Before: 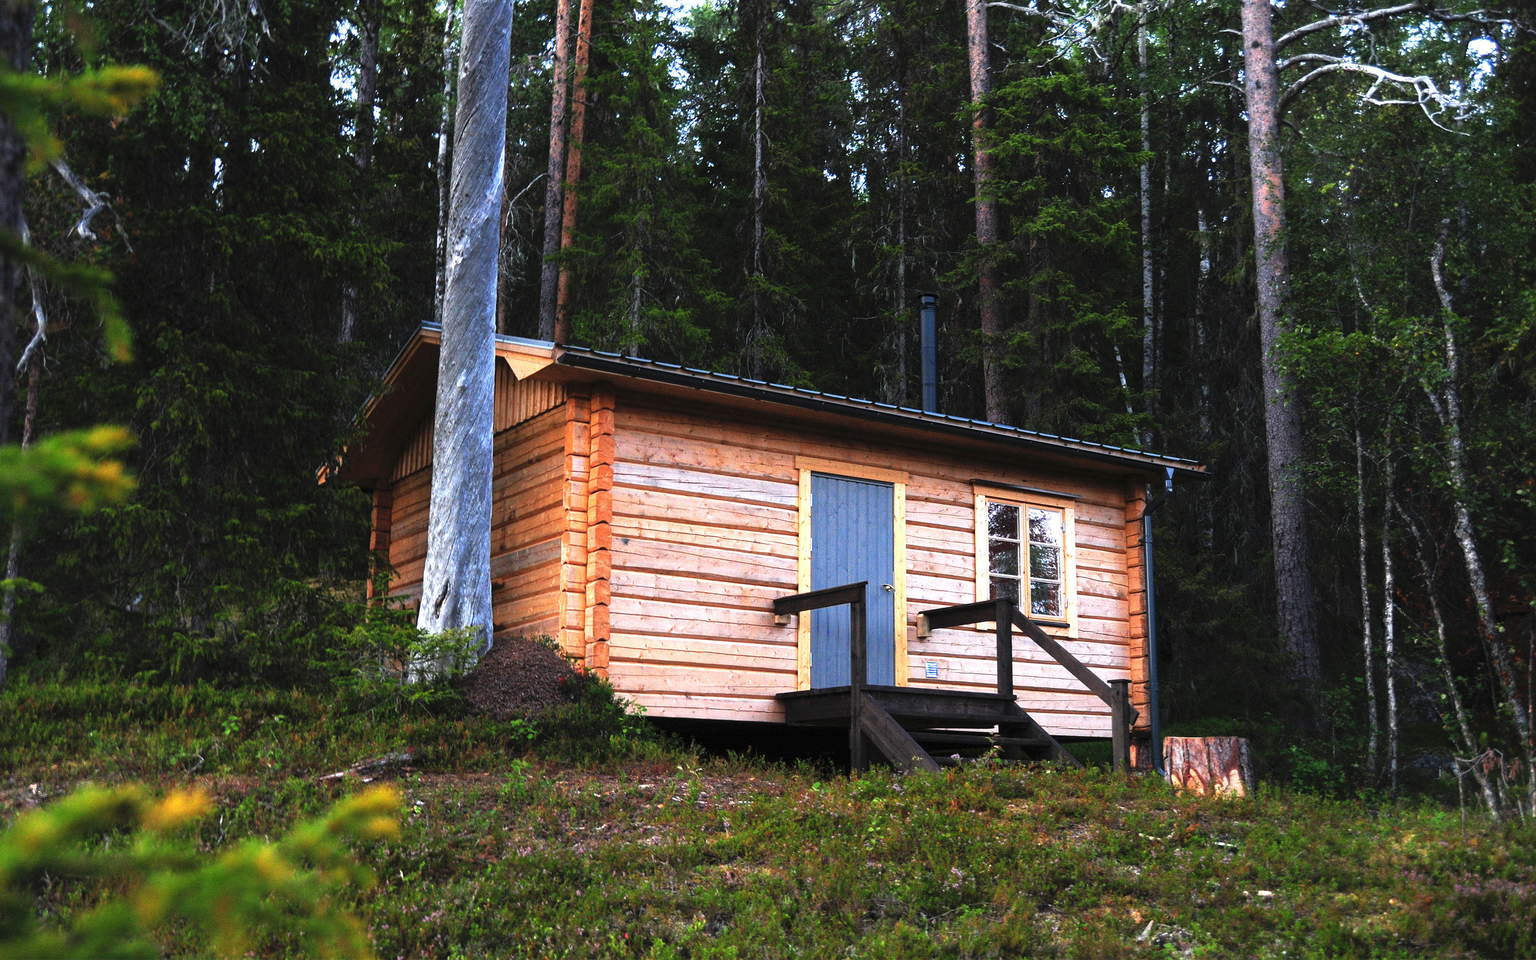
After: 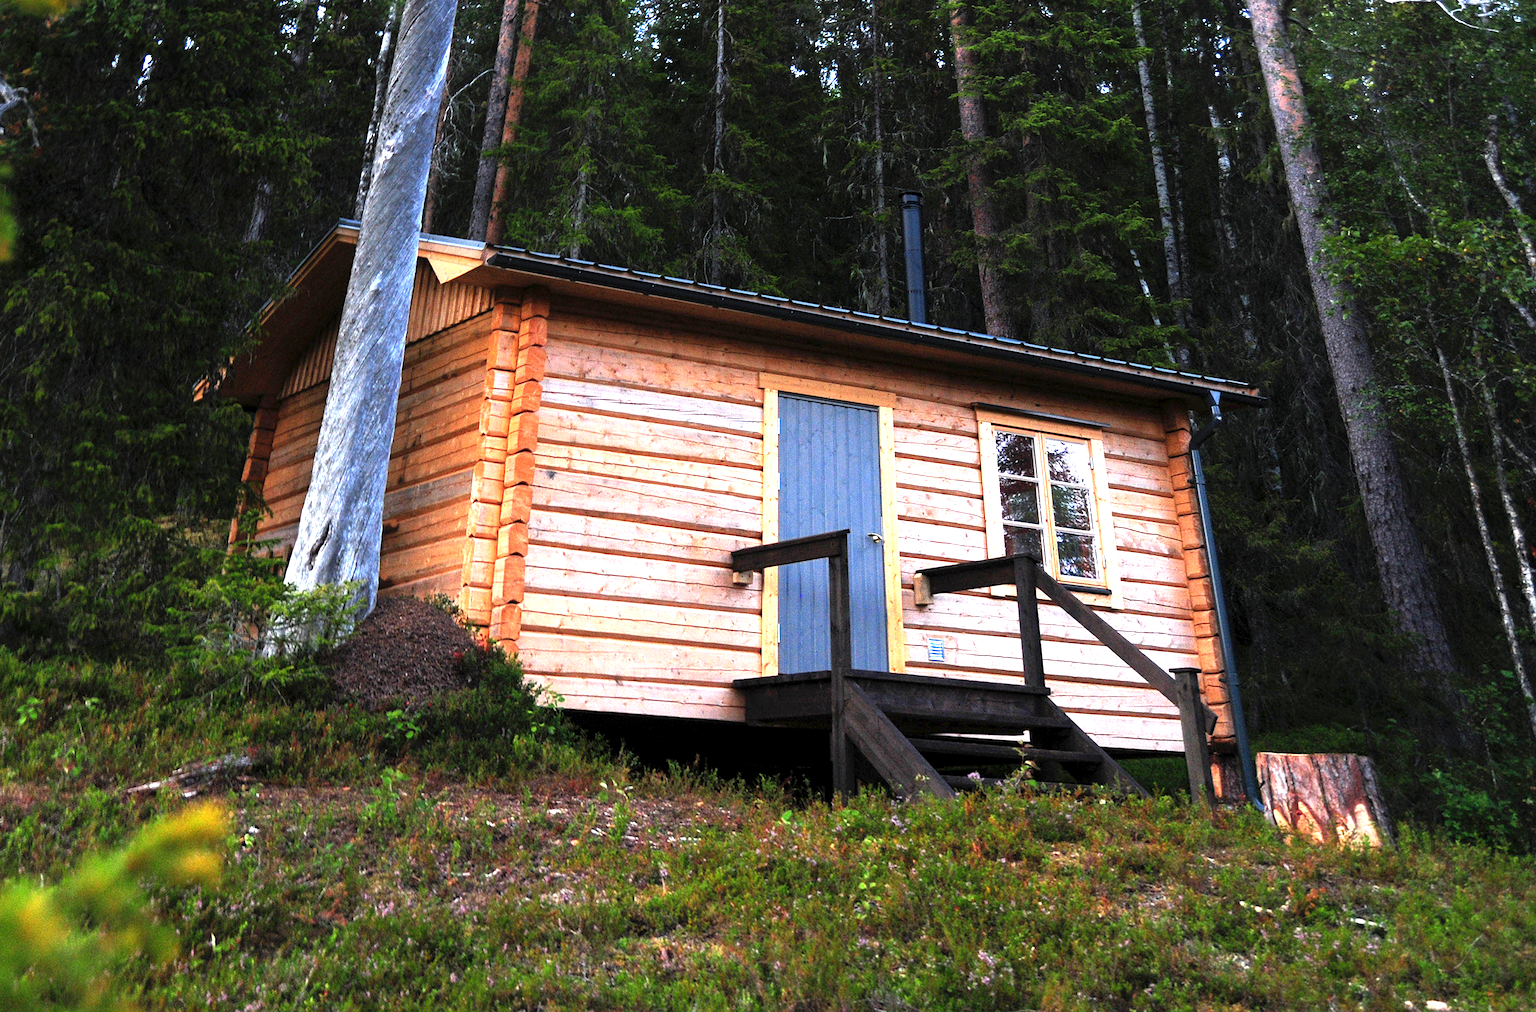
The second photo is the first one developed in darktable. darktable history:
crop: left 1.507%, top 6.147%, right 1.379%, bottom 6.637%
rotate and perspective: rotation 0.72°, lens shift (vertical) -0.352, lens shift (horizontal) -0.051, crop left 0.152, crop right 0.859, crop top 0.019, crop bottom 0.964
exposure: black level correction 0.003, exposure 0.383 EV, compensate highlight preservation false
